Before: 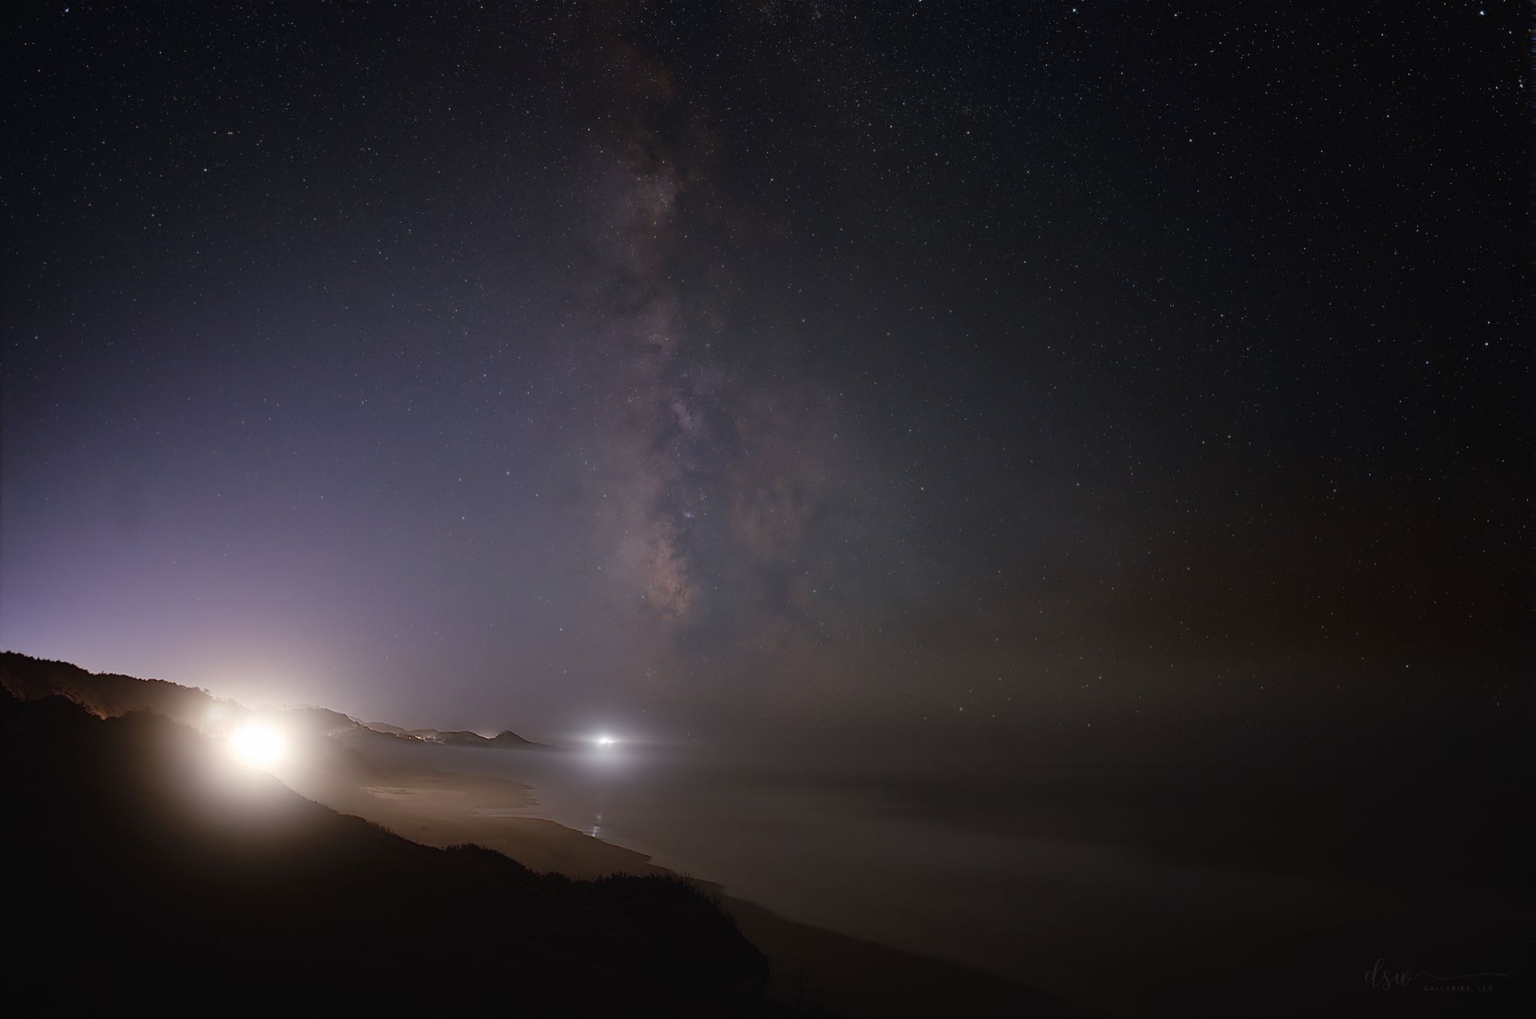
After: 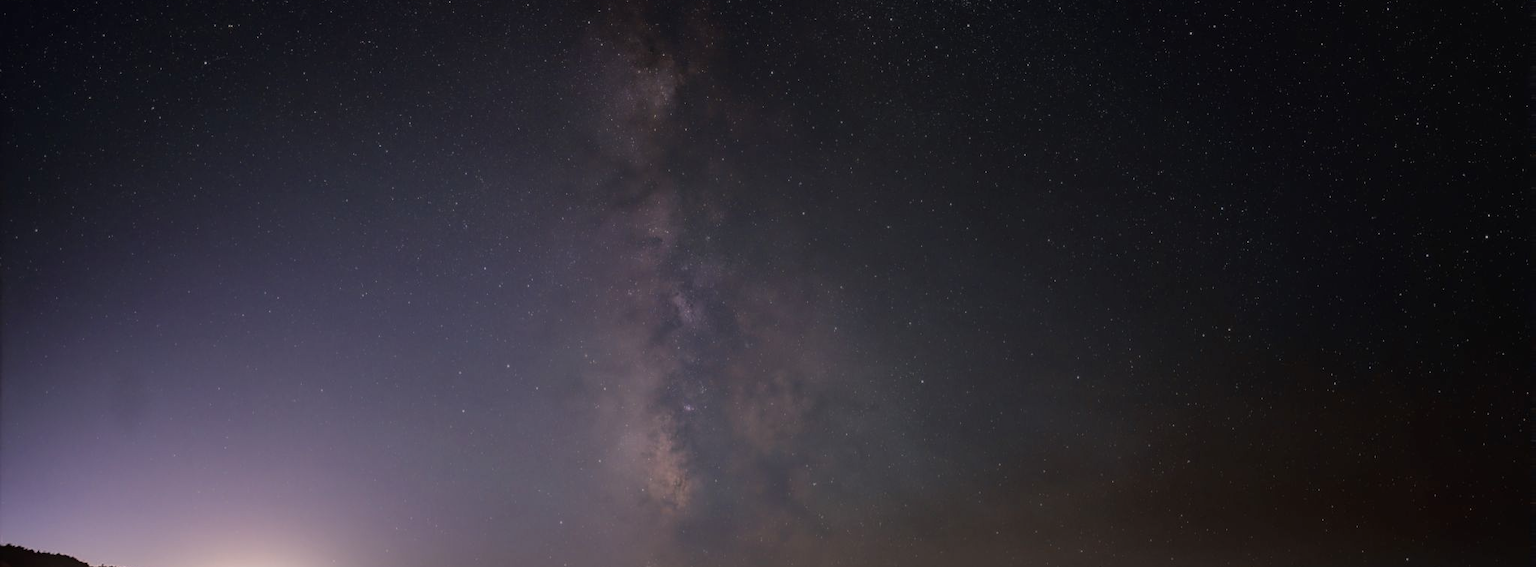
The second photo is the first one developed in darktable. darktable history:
local contrast: on, module defaults
crop and rotate: top 10.581%, bottom 33.77%
color balance rgb: highlights gain › chroma 1.343%, highlights gain › hue 55.18°, perceptual saturation grading › global saturation 0.923%, global vibrance 9.737%
